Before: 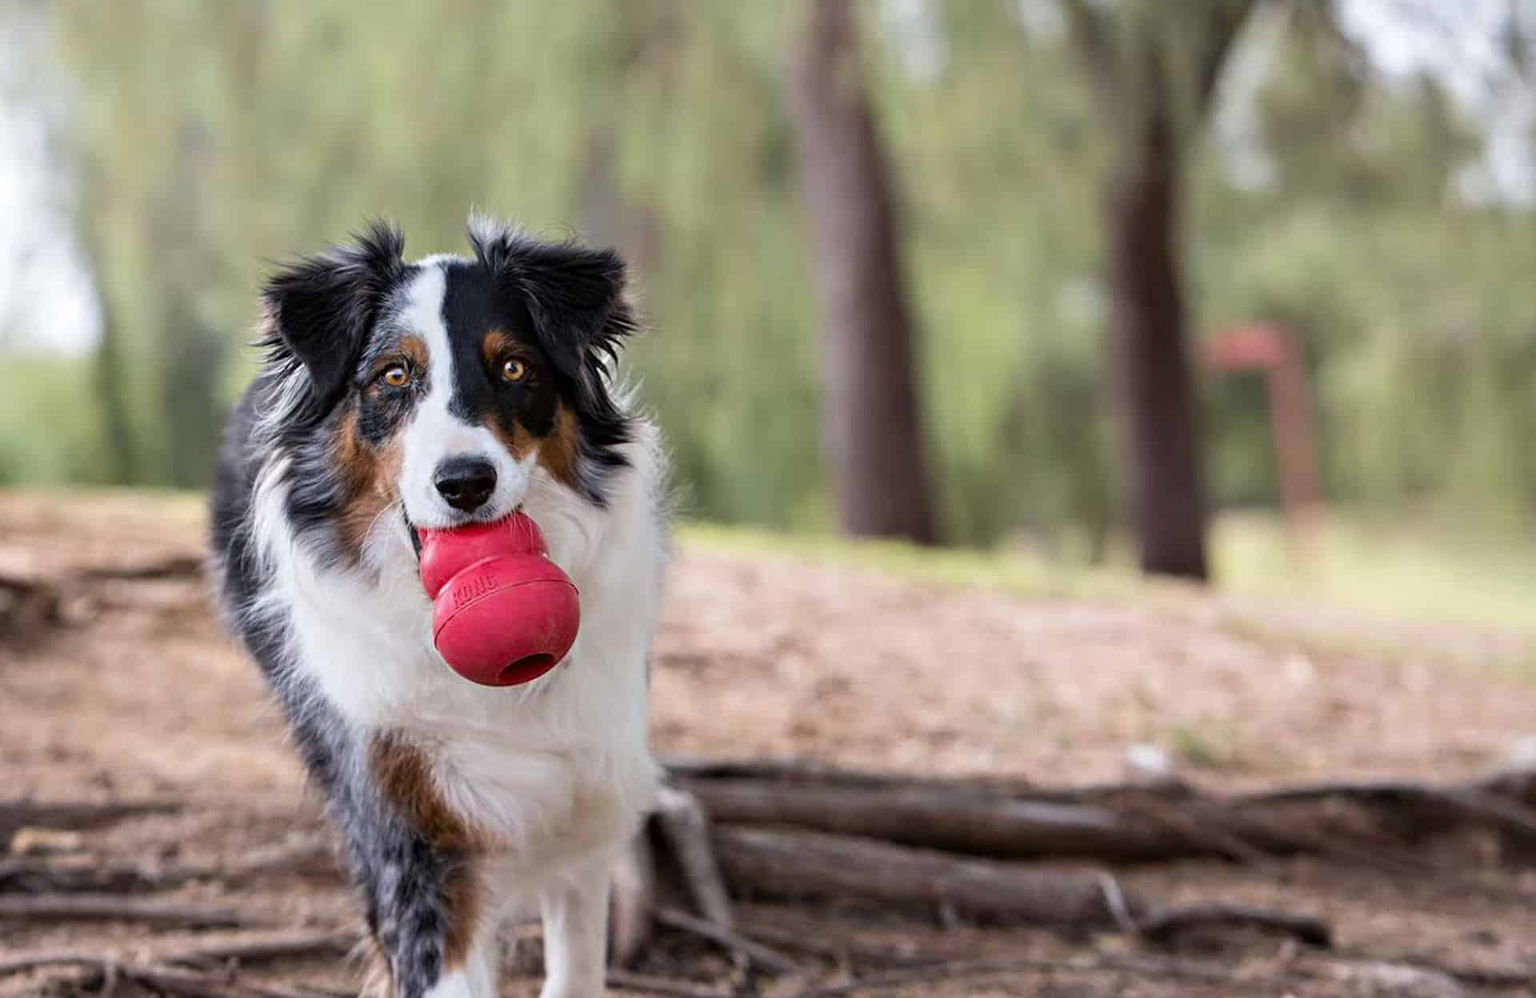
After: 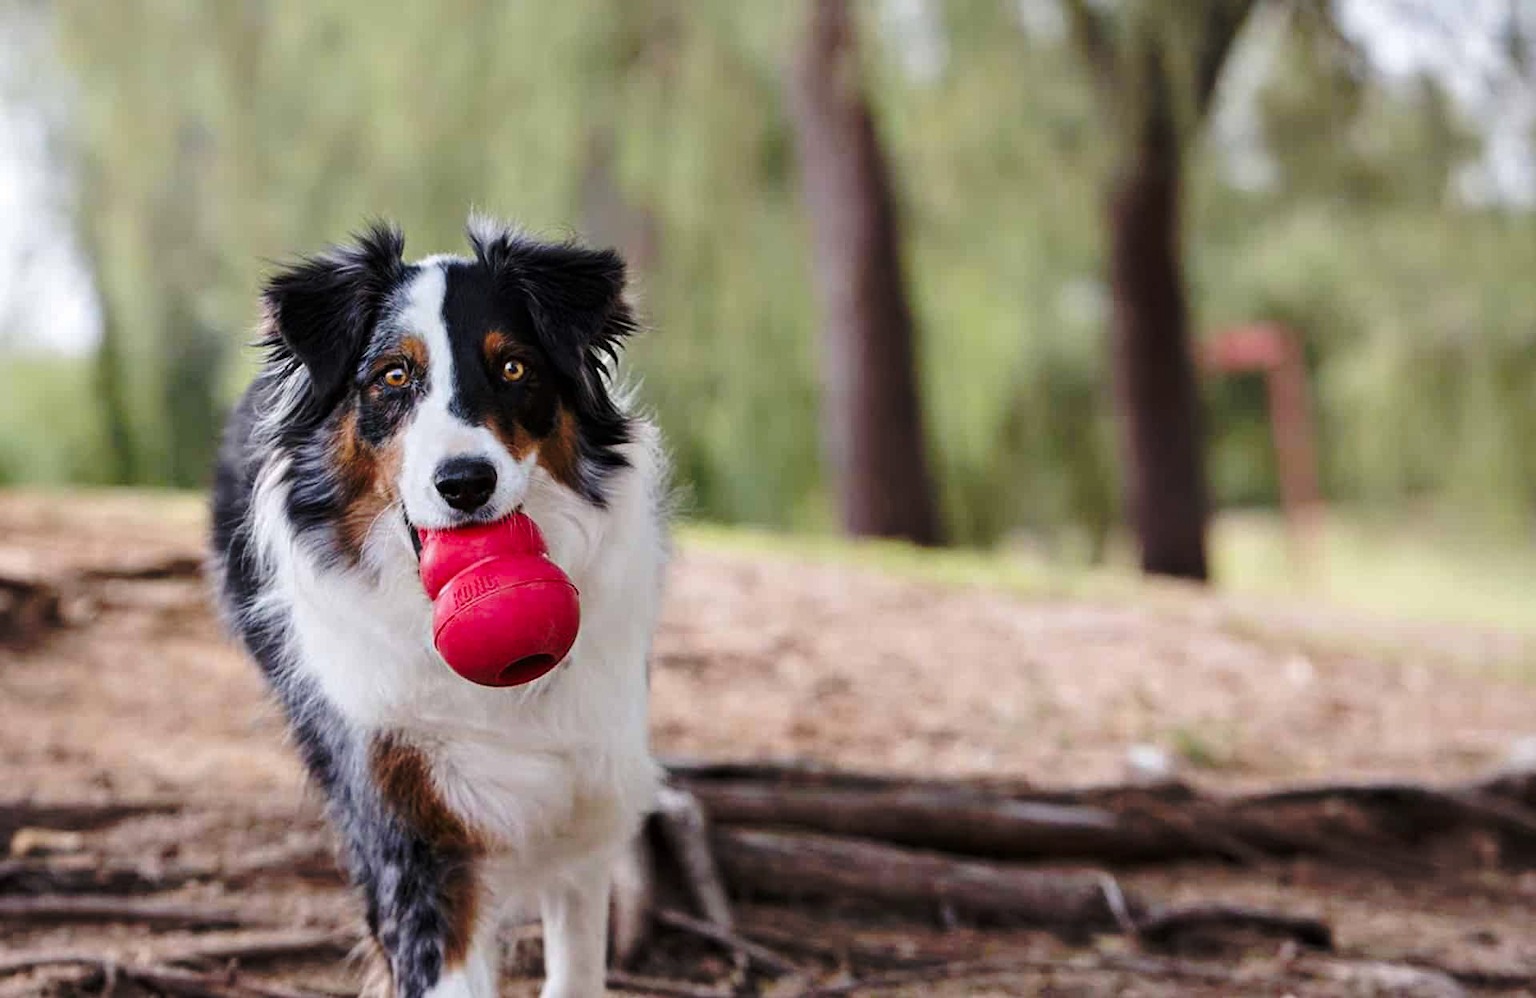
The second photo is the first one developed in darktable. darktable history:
base curve: curves: ch0 [(0, 0) (0.073, 0.04) (0.157, 0.139) (0.492, 0.492) (0.758, 0.758) (1, 1)], preserve colors none
shadows and highlights: shadows 25, highlights -25
